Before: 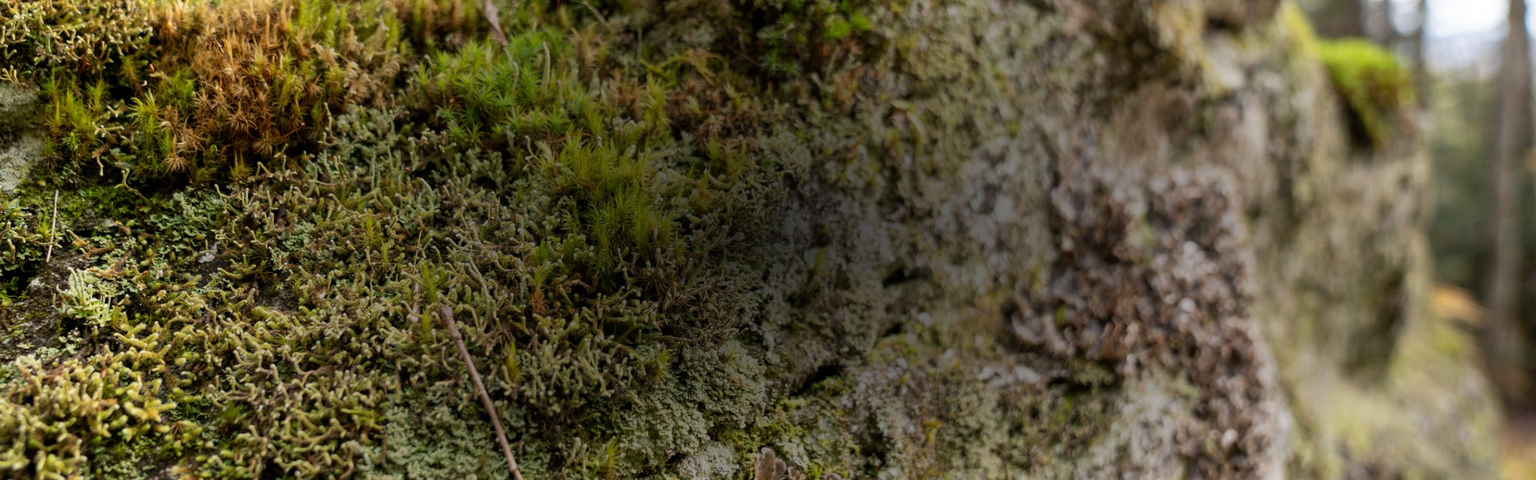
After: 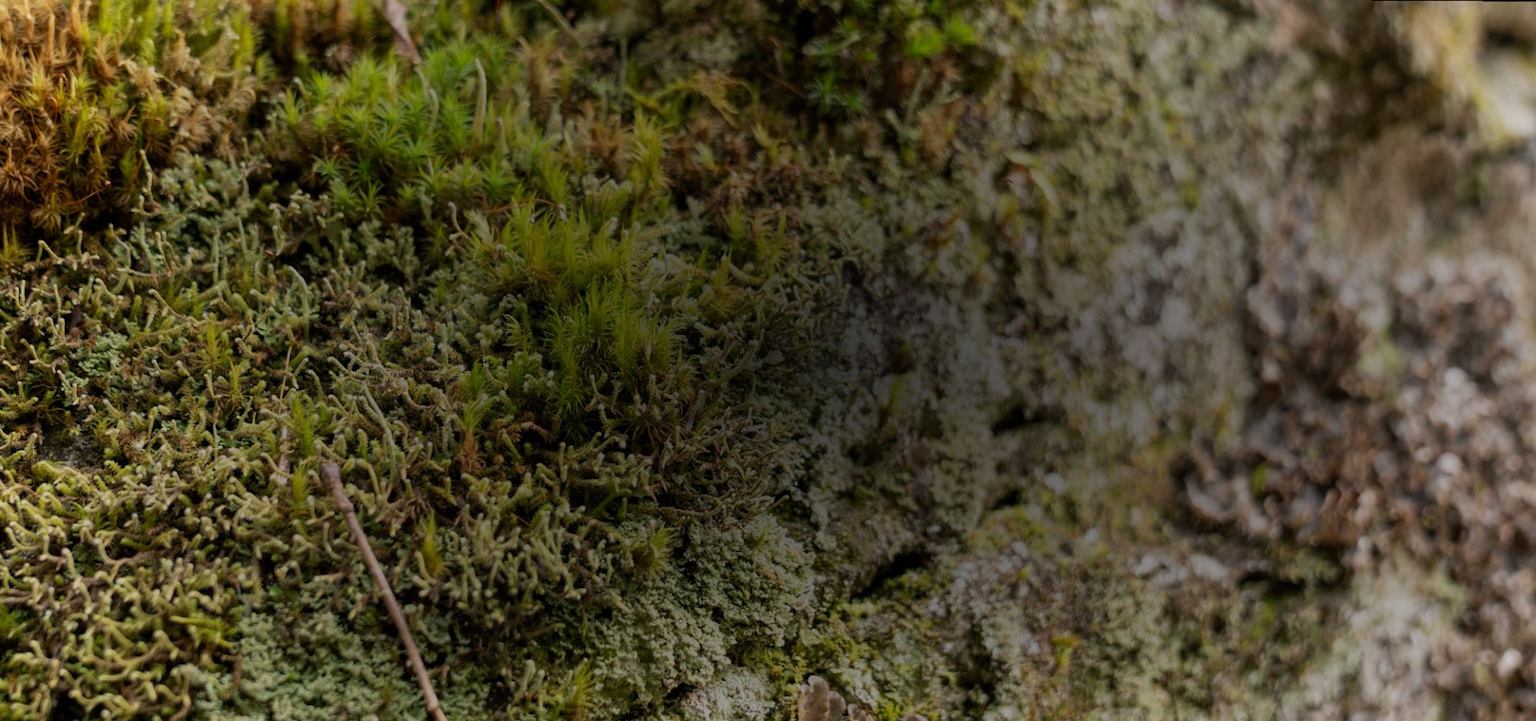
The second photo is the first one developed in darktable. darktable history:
rotate and perspective: rotation 0.174°, lens shift (vertical) 0.013, lens shift (horizontal) 0.019, shear 0.001, automatic cropping original format, crop left 0.007, crop right 0.991, crop top 0.016, crop bottom 0.997
crop and rotate: left 15.055%, right 18.278%
